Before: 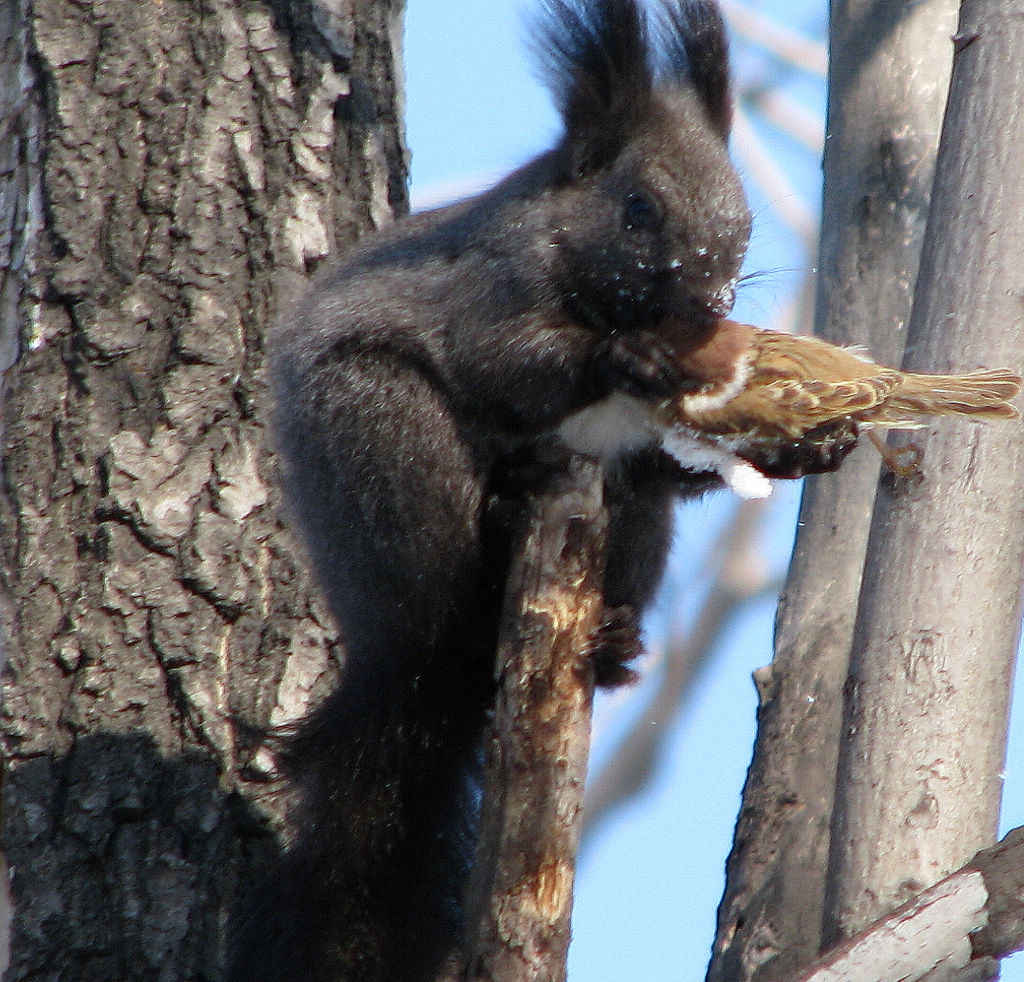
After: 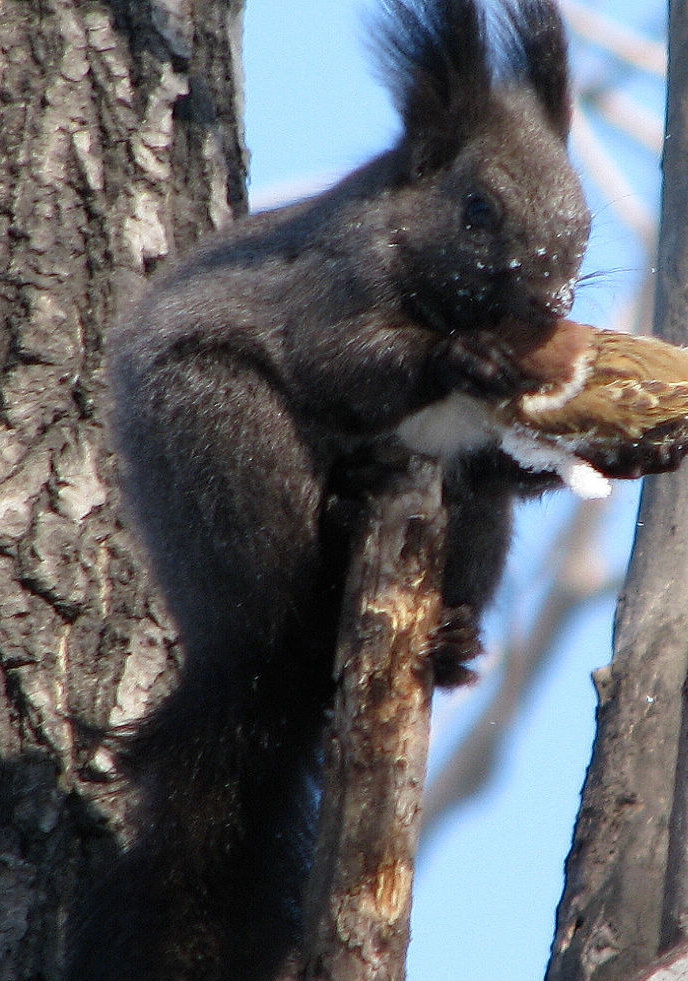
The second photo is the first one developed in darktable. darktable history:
crop and rotate: left 15.736%, right 17.03%
